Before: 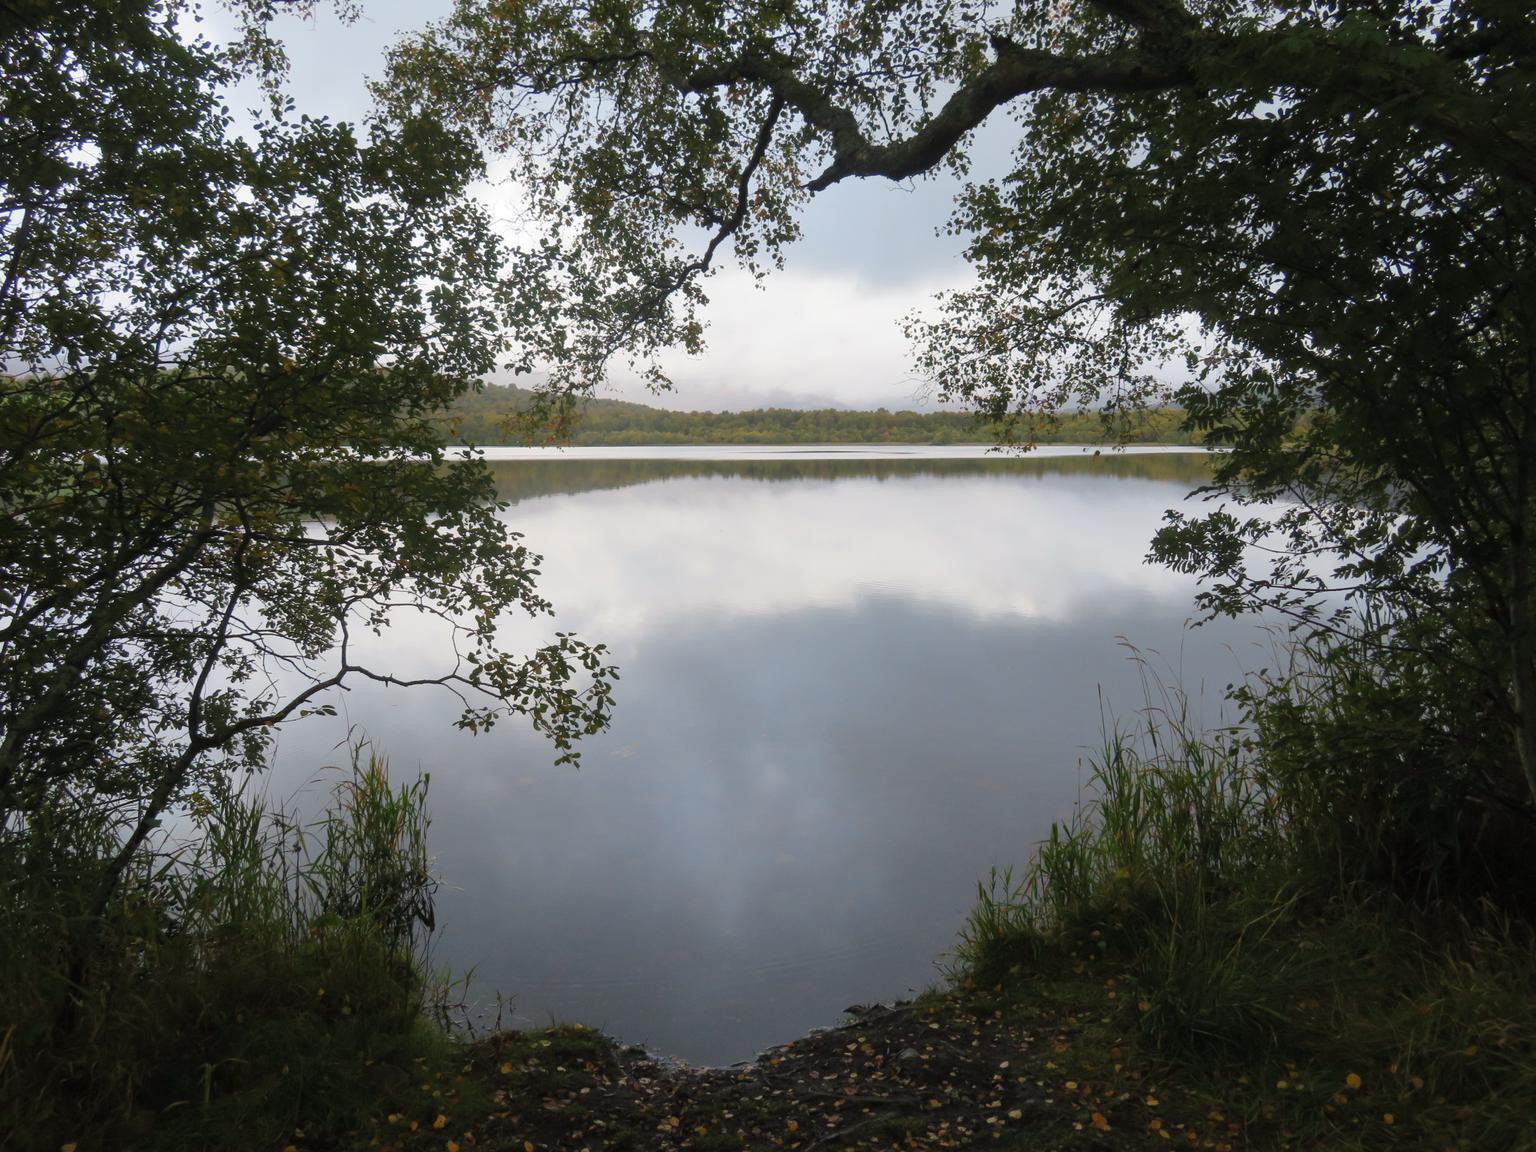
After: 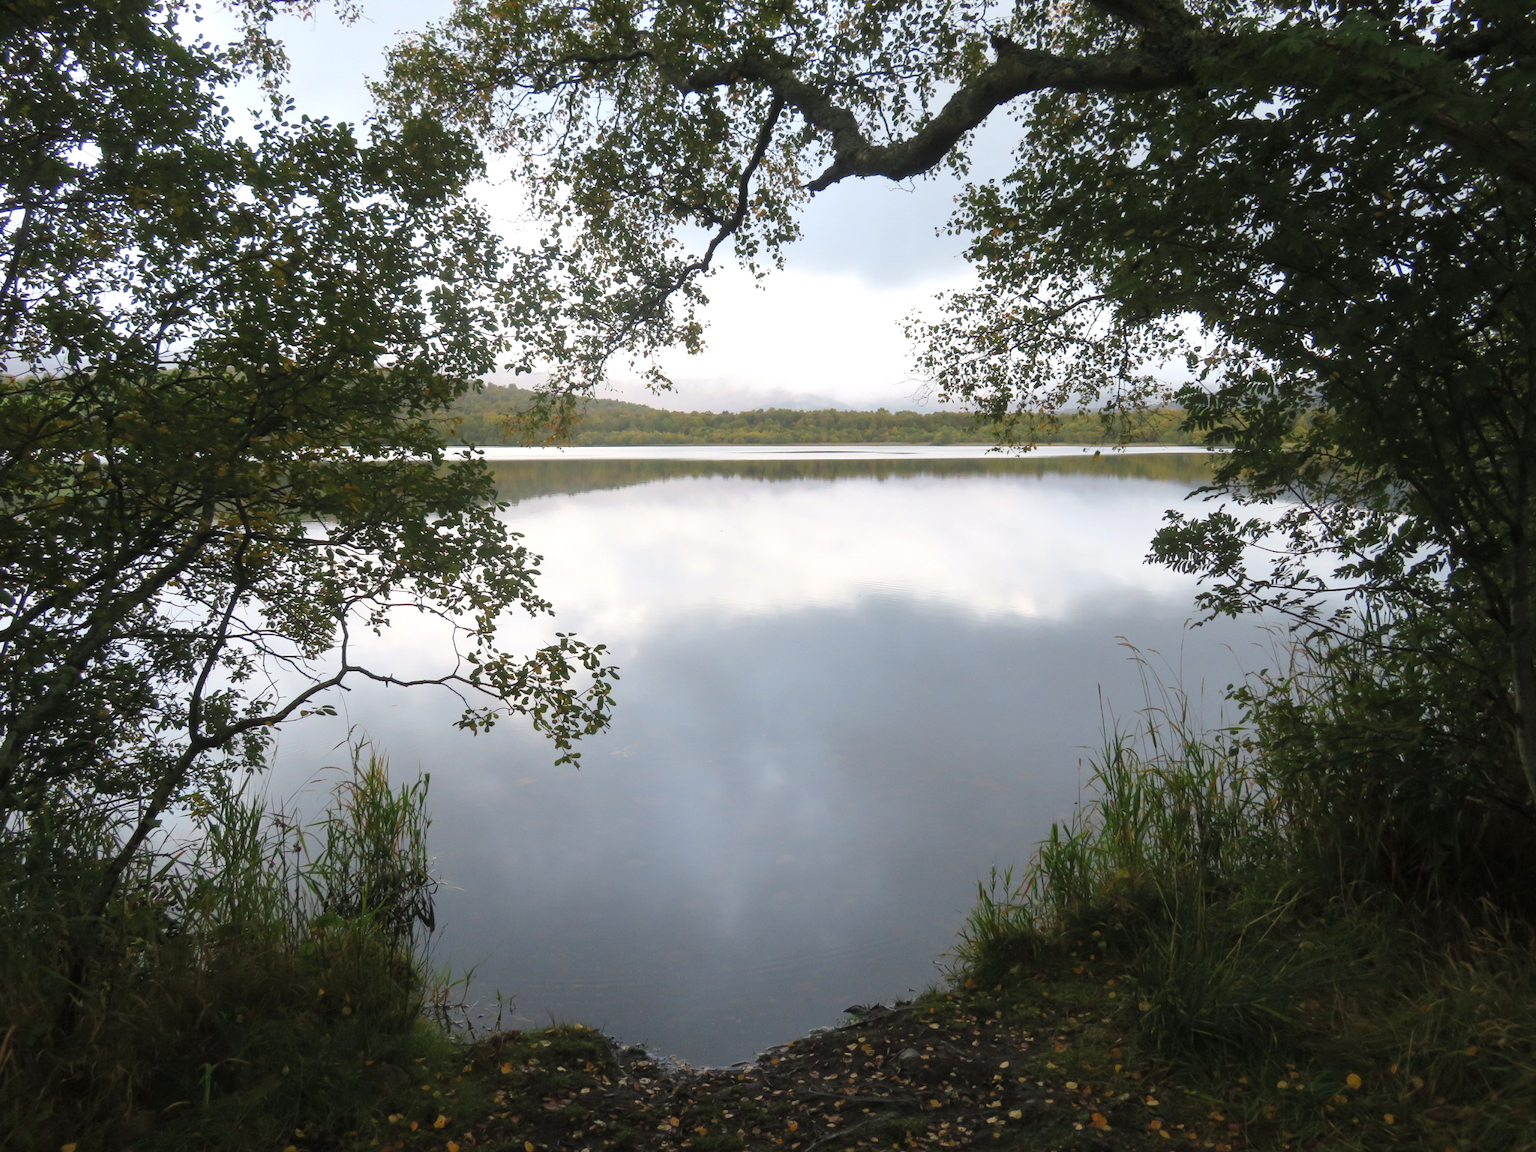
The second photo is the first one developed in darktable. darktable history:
exposure: exposure 0.406 EV, compensate highlight preservation false
